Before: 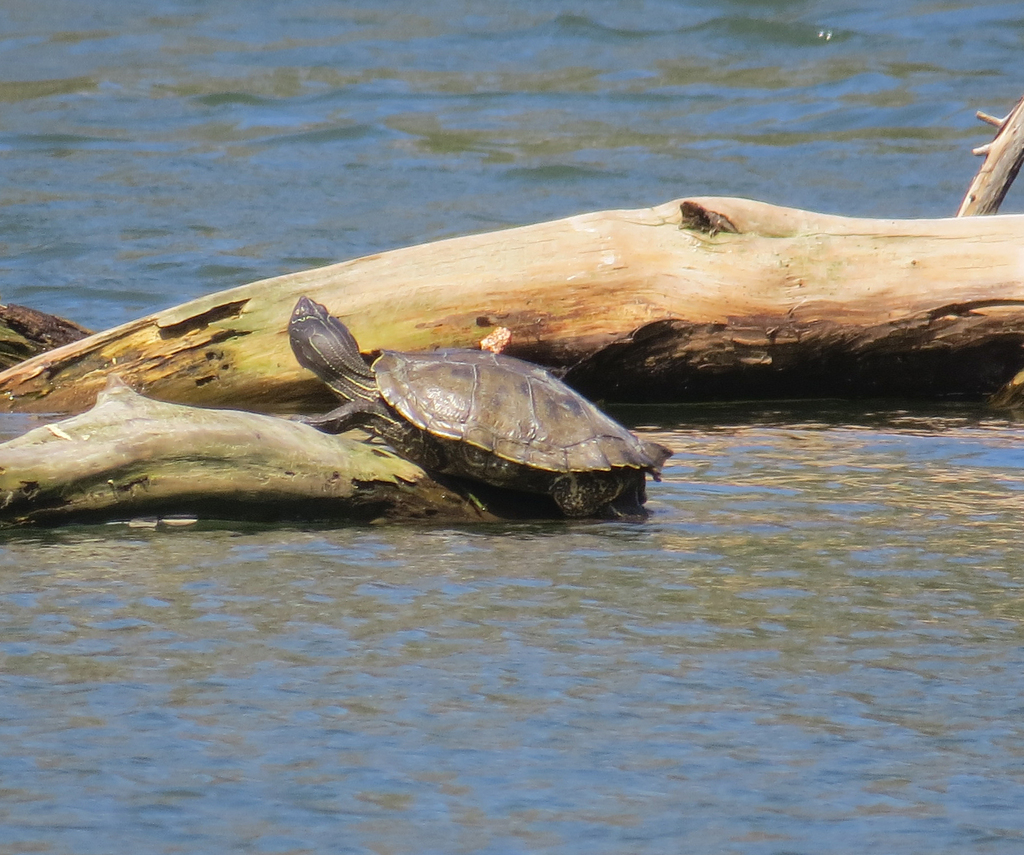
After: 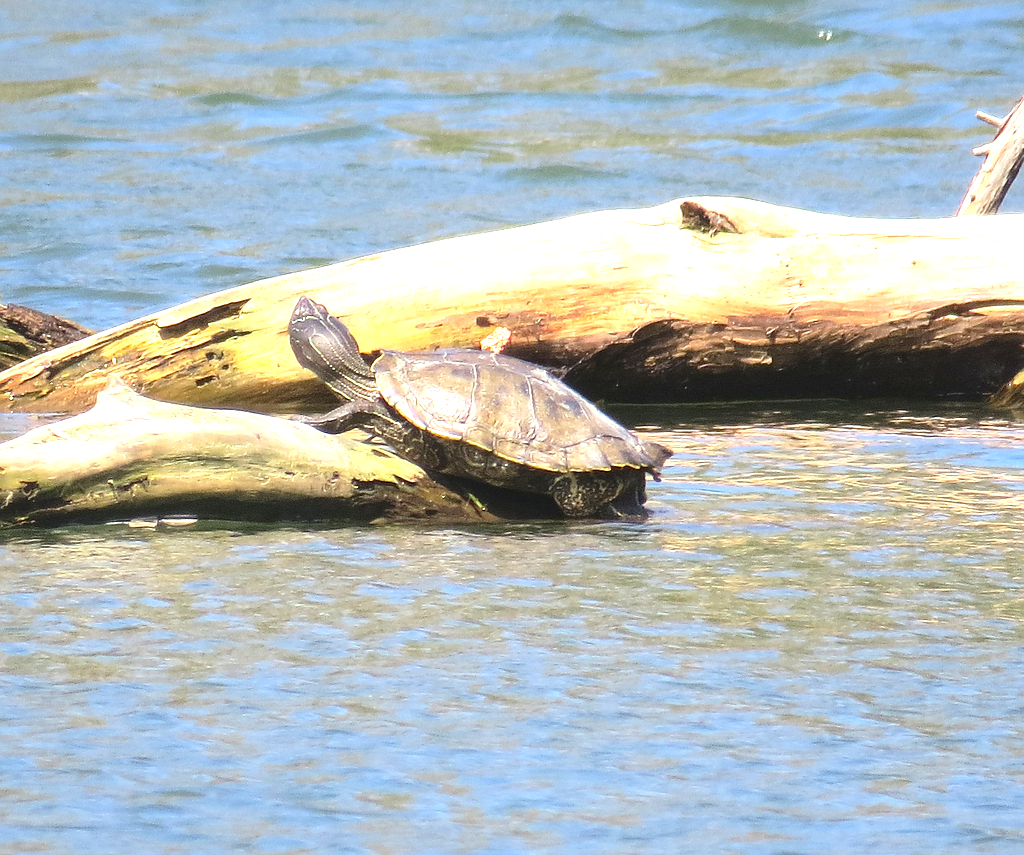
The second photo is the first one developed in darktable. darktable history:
sharpen: radius 1
exposure: black level correction 0, exposure 1.2 EV, compensate exposure bias true, compensate highlight preservation false
